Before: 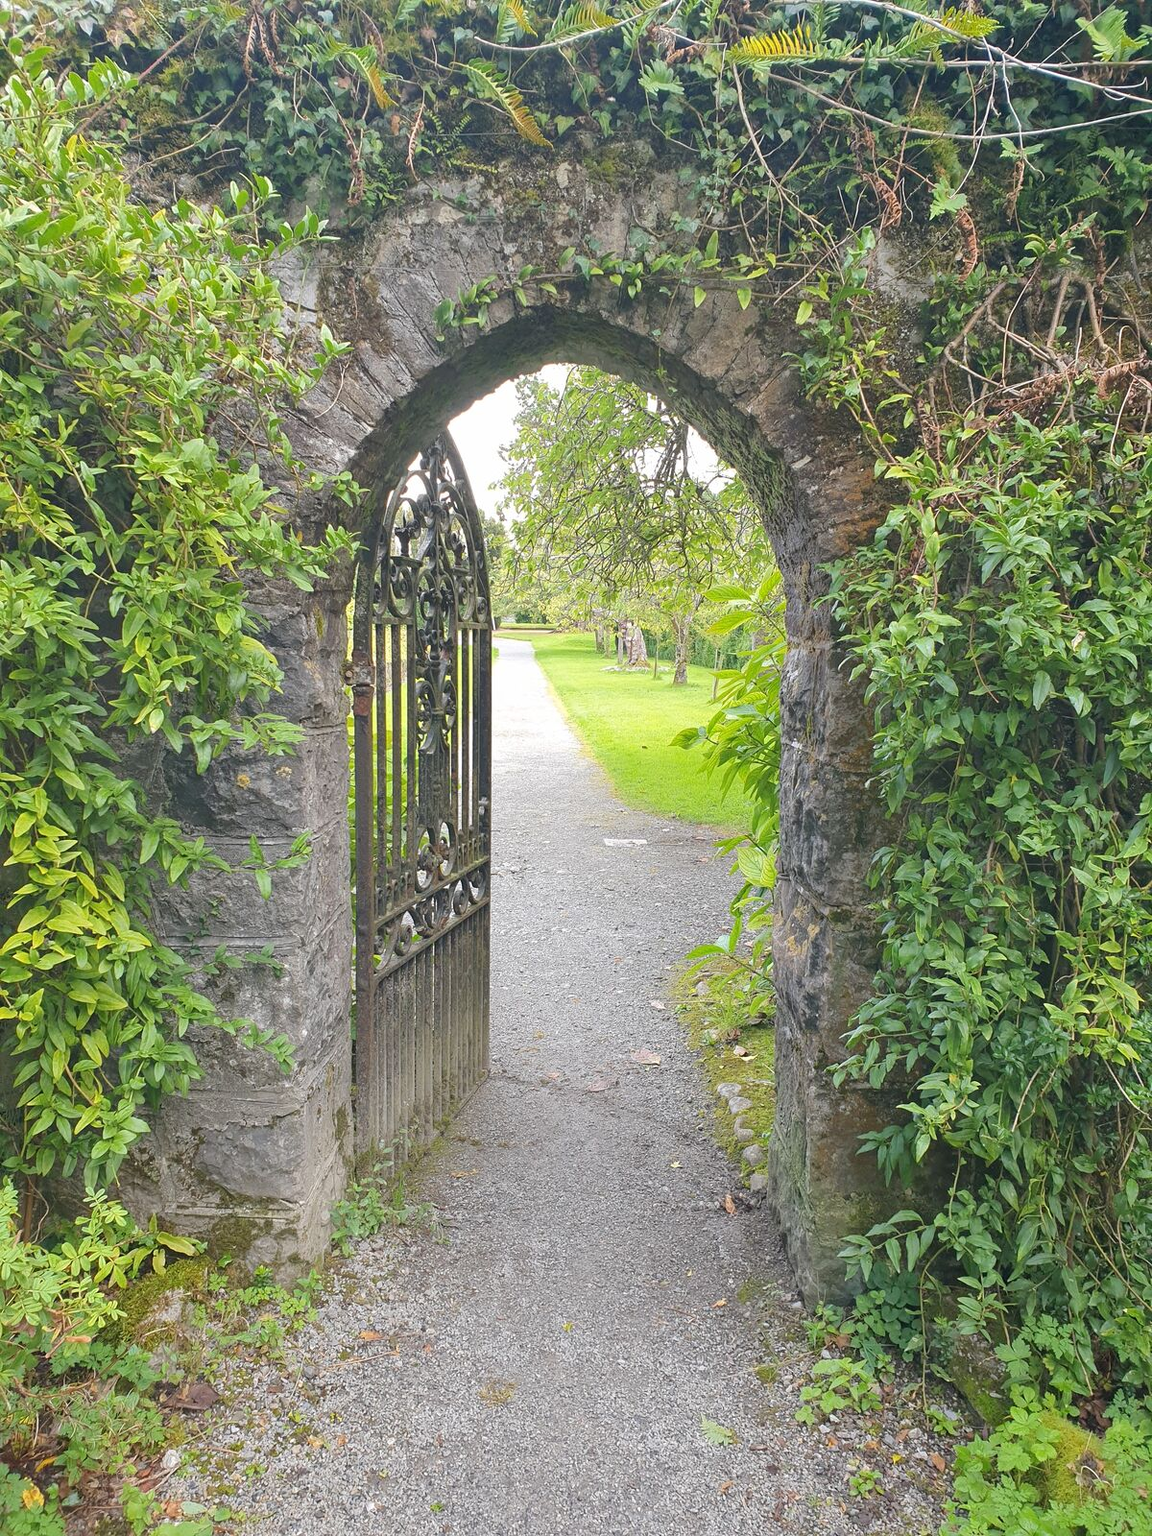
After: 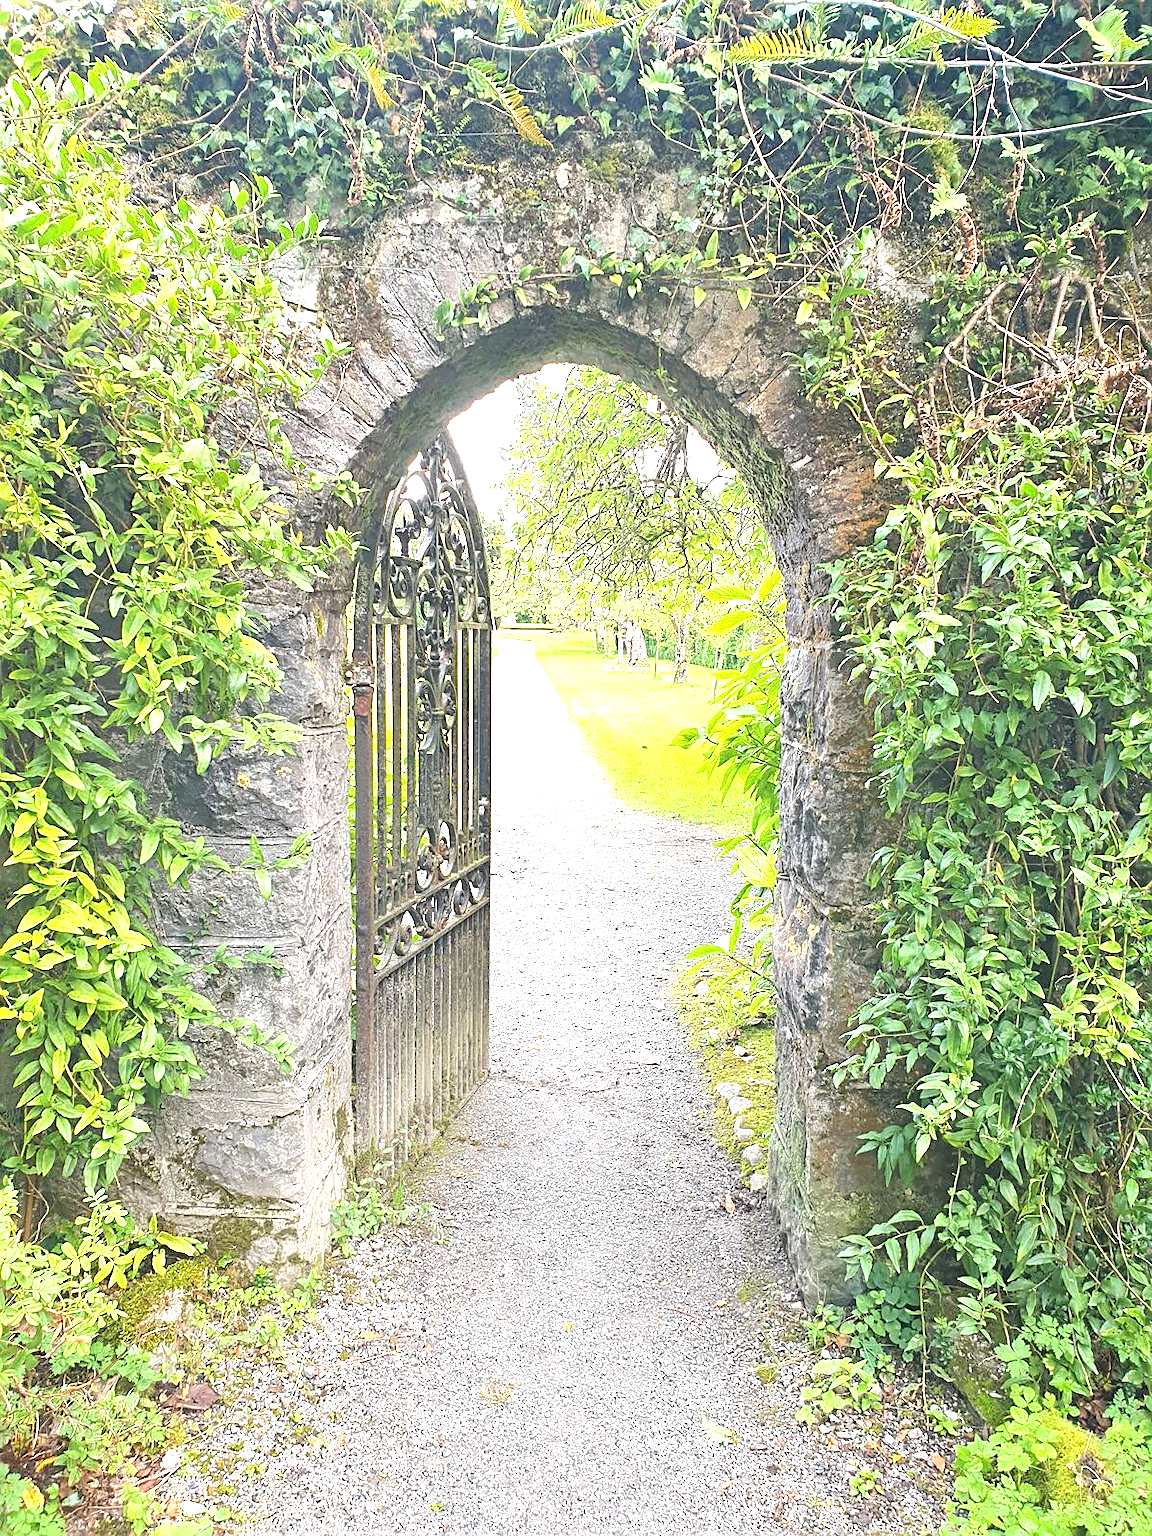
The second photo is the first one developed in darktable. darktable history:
levels: white 99.96%, levels [0, 0.474, 0.947]
exposure: black level correction 0, exposure 1.098 EV, compensate highlight preservation false
sharpen: amount 0.493
